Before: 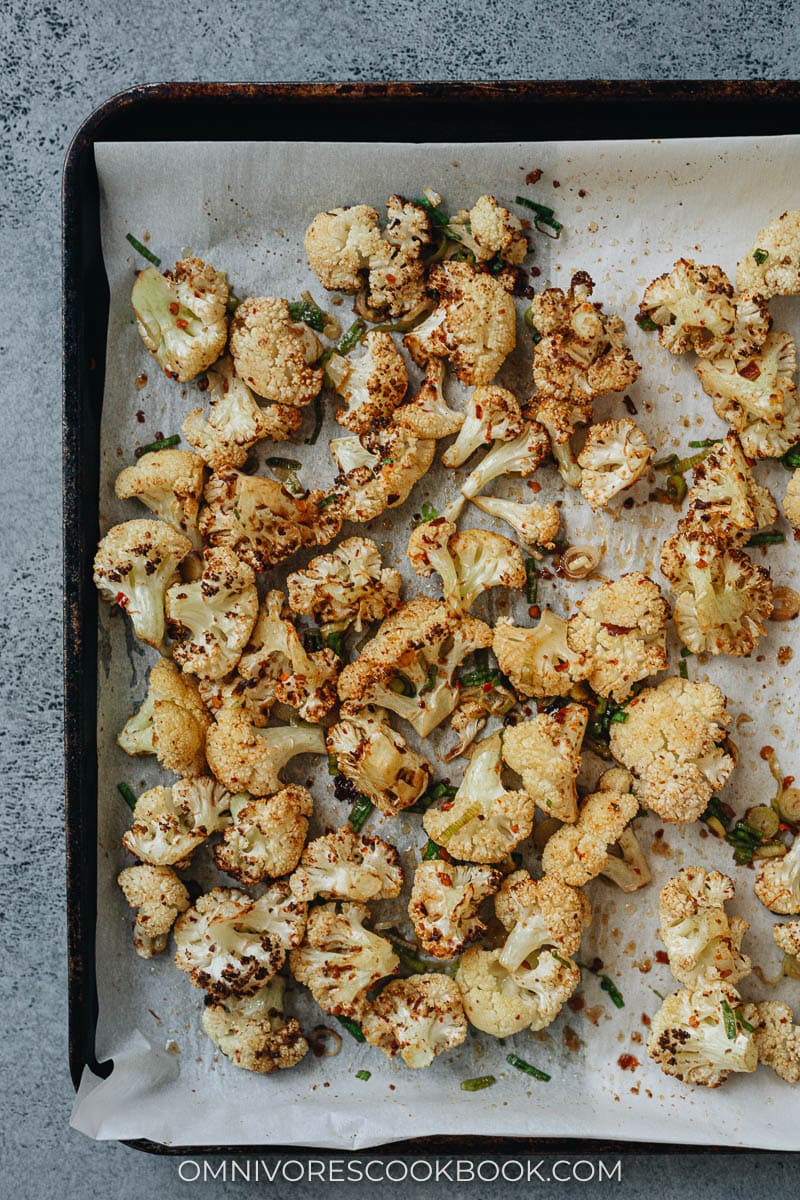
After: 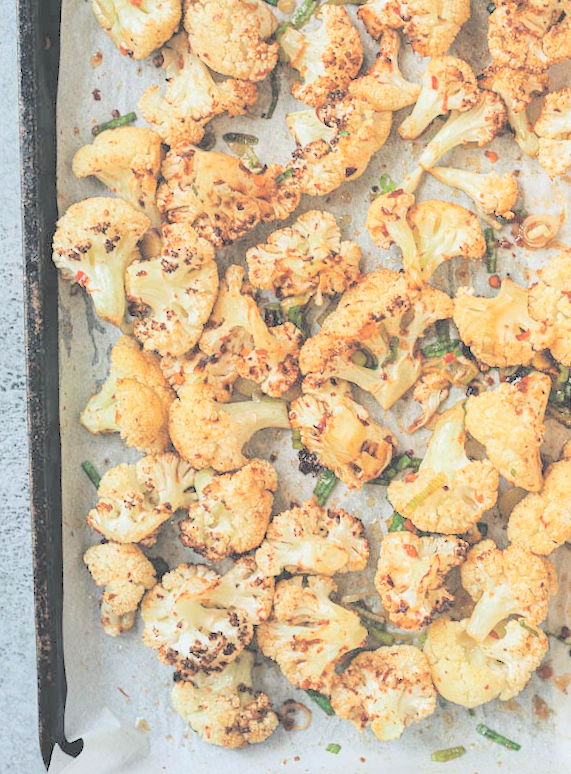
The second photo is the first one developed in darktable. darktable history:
rotate and perspective: rotation -1.24°, automatic cropping off
contrast brightness saturation: brightness 1
crop: left 6.488%, top 27.668%, right 24.183%, bottom 8.656%
